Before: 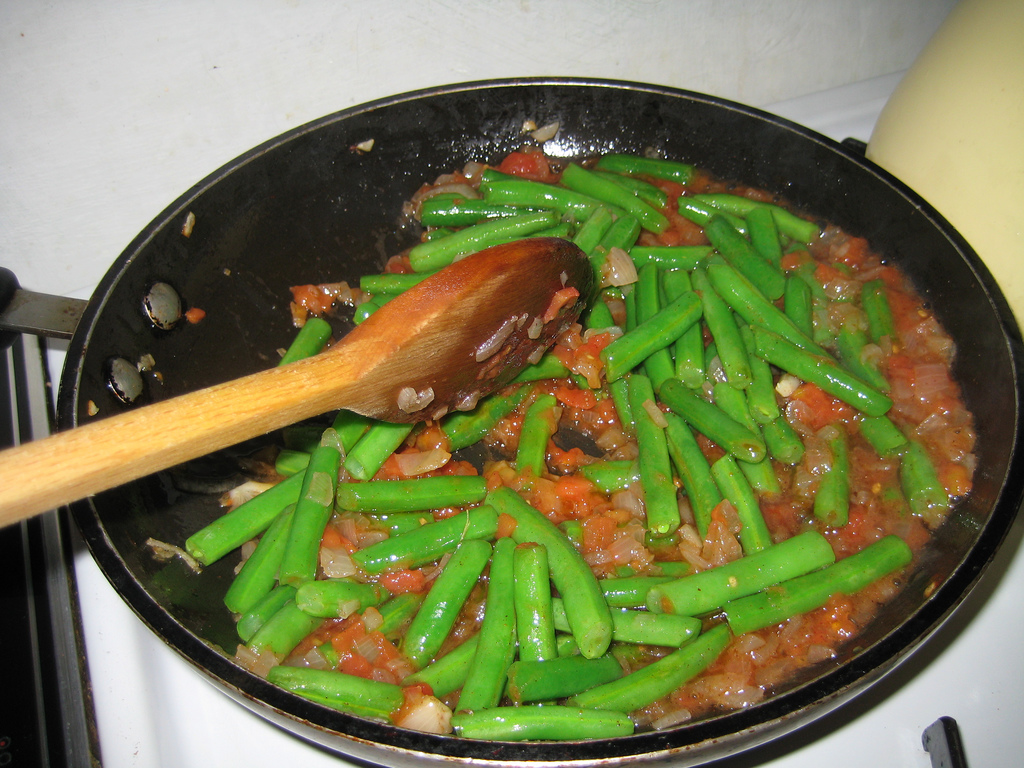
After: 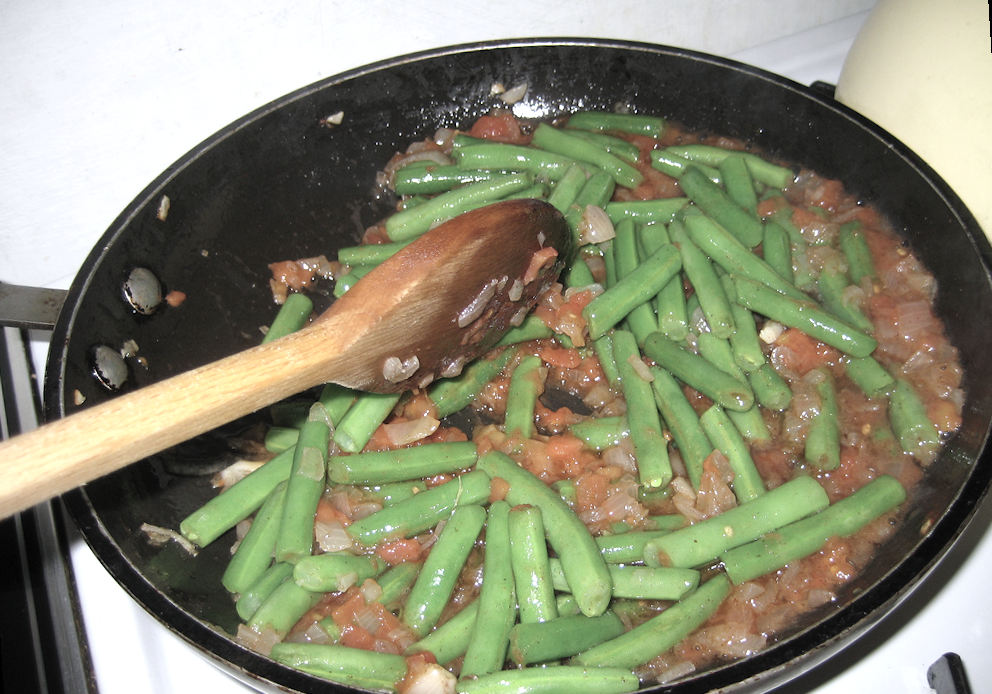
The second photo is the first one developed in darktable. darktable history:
color zones: curves: ch1 [(0, 0.292) (0.001, 0.292) (0.2, 0.264) (0.4, 0.248) (0.6, 0.248) (0.8, 0.264) (0.999, 0.292) (1, 0.292)]
white balance: red 0.984, blue 1.059
exposure: black level correction 0, exposure 0.5 EV, compensate exposure bias true, compensate highlight preservation false
rotate and perspective: rotation -3.52°, crop left 0.036, crop right 0.964, crop top 0.081, crop bottom 0.919
